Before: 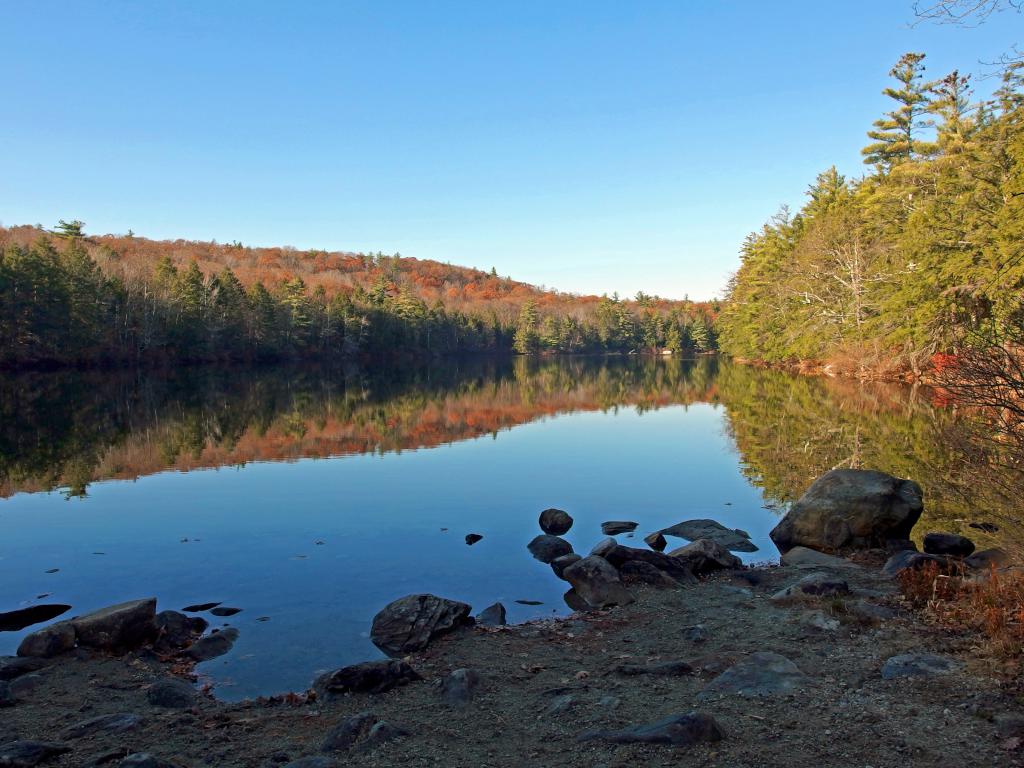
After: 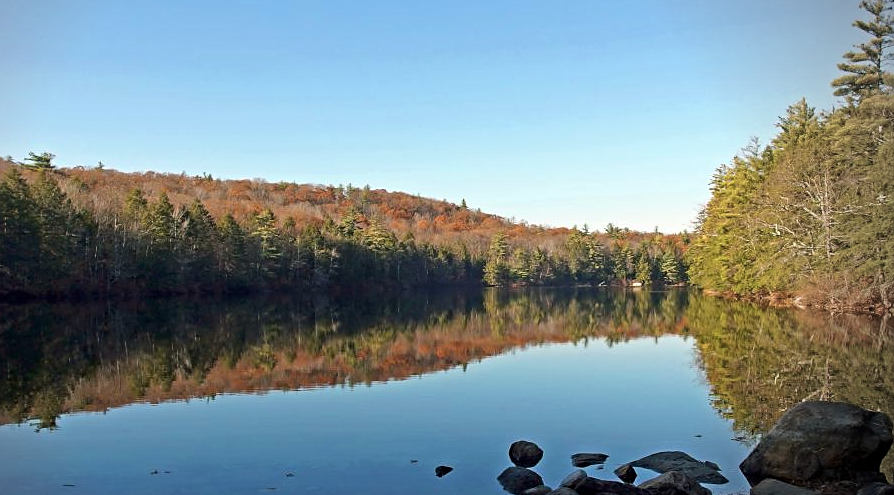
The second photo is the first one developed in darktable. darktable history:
vignetting: center (-0.15, 0.013)
sharpen: radius 1.864, amount 0.398, threshold 1.271
contrast brightness saturation: contrast 0.1, saturation -0.3
crop: left 3.015%, top 8.969%, right 9.647%, bottom 26.457%
color balance rgb: perceptual saturation grading › global saturation 20%, global vibrance 20%
